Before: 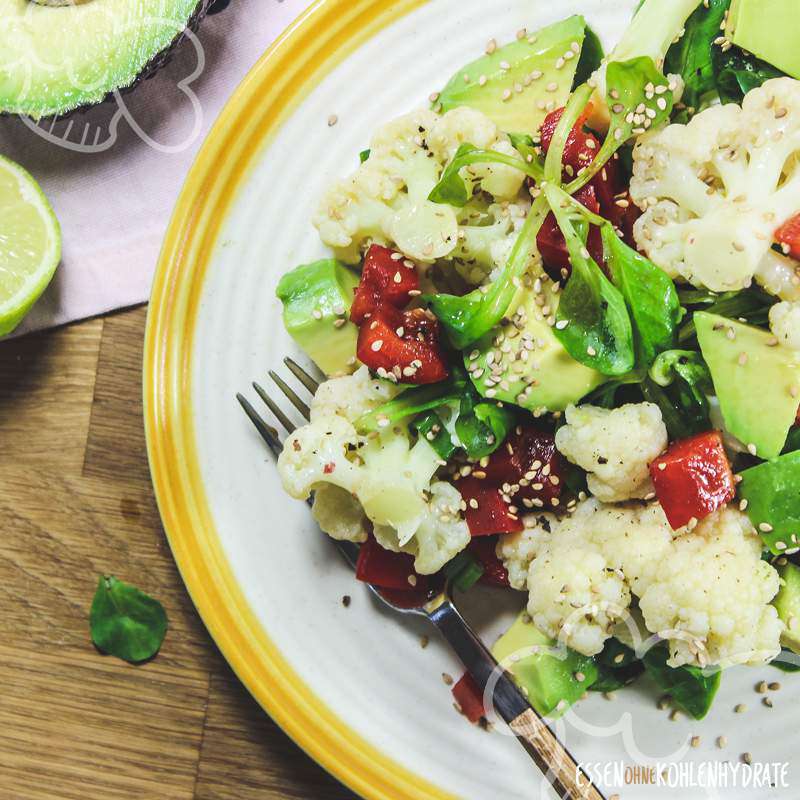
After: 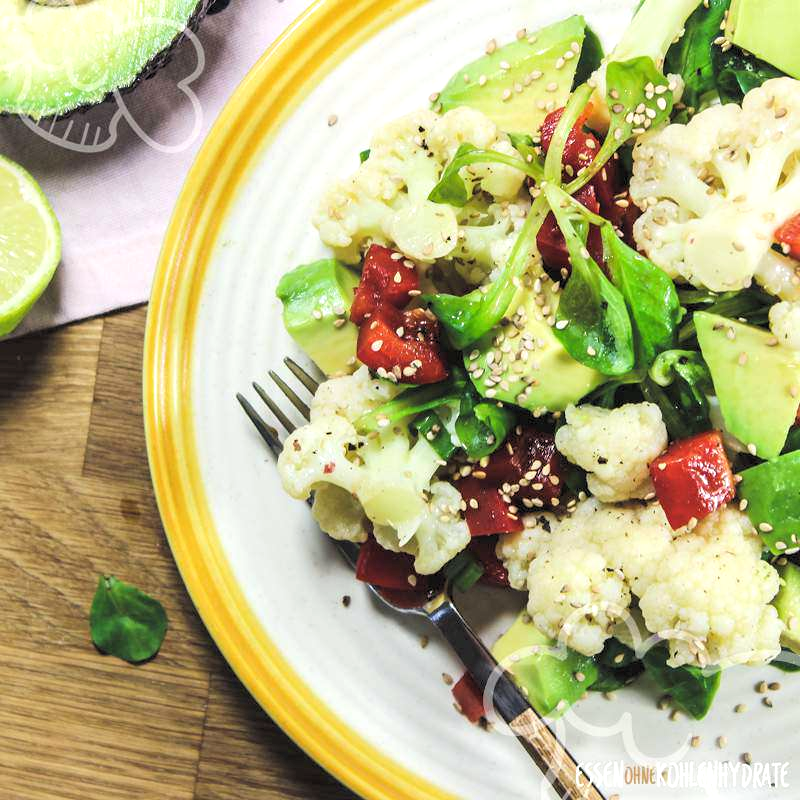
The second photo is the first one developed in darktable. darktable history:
rgb levels: levels [[0.01, 0.419, 0.839], [0, 0.5, 1], [0, 0.5, 1]]
white balance: red 1.009, blue 0.985
